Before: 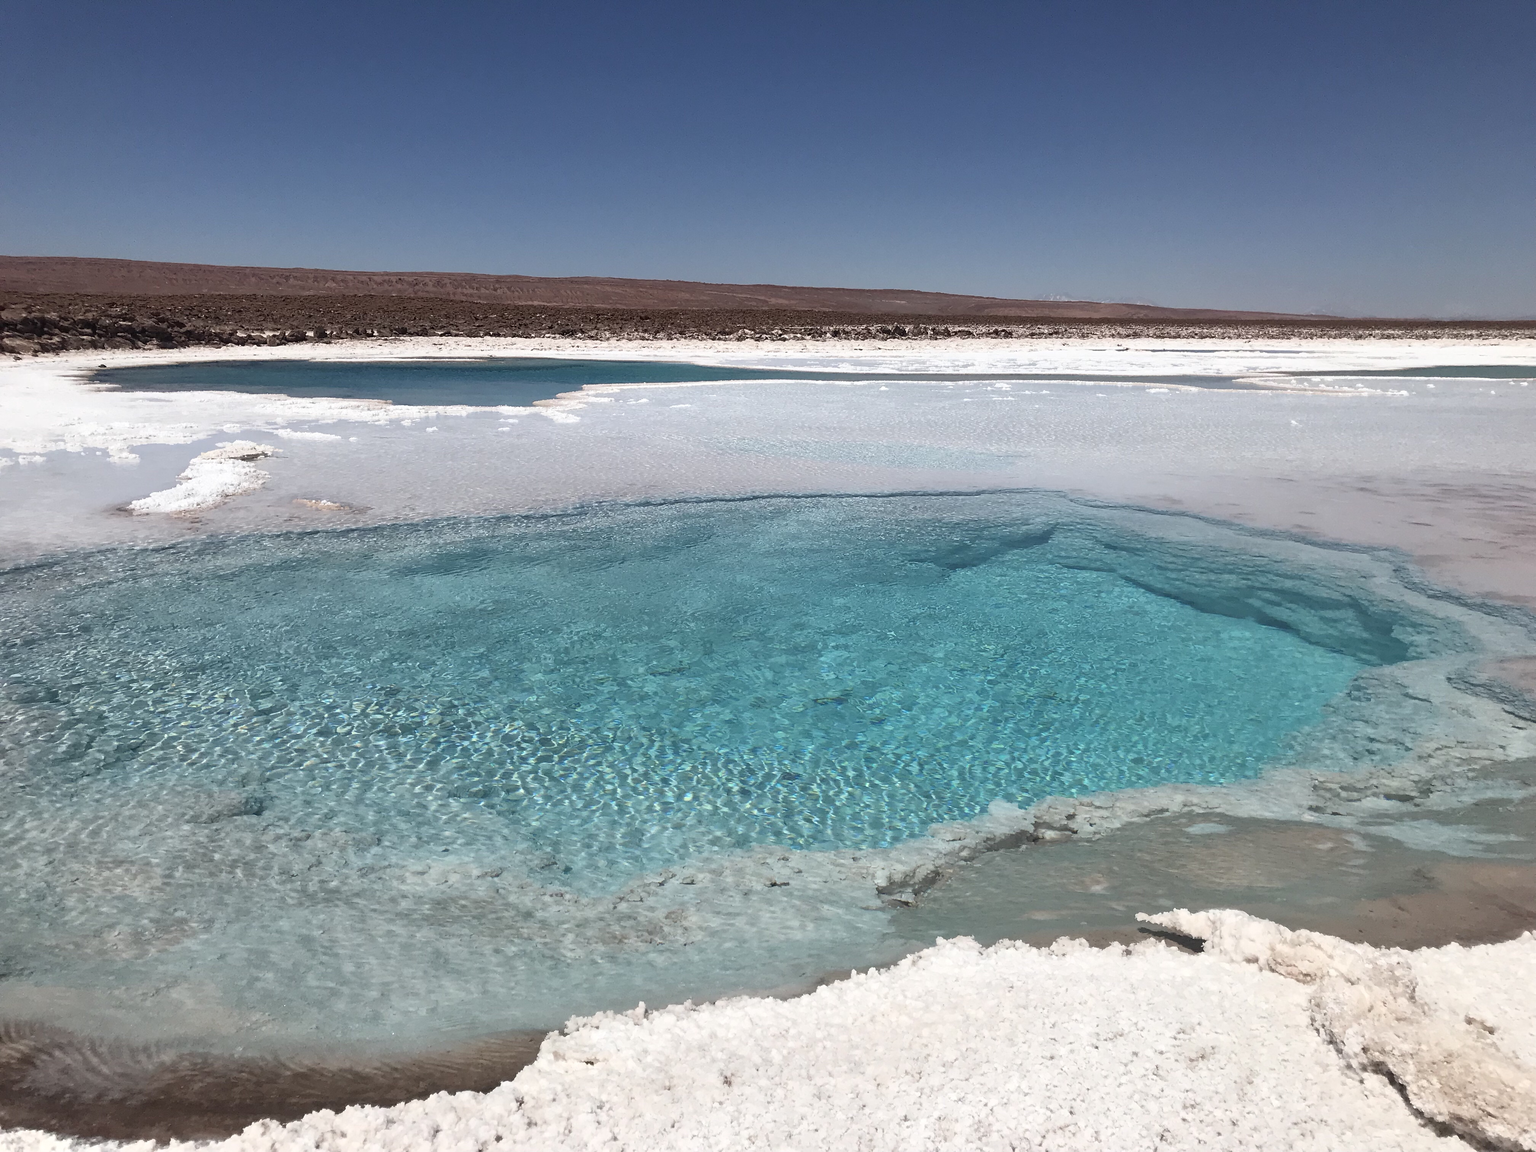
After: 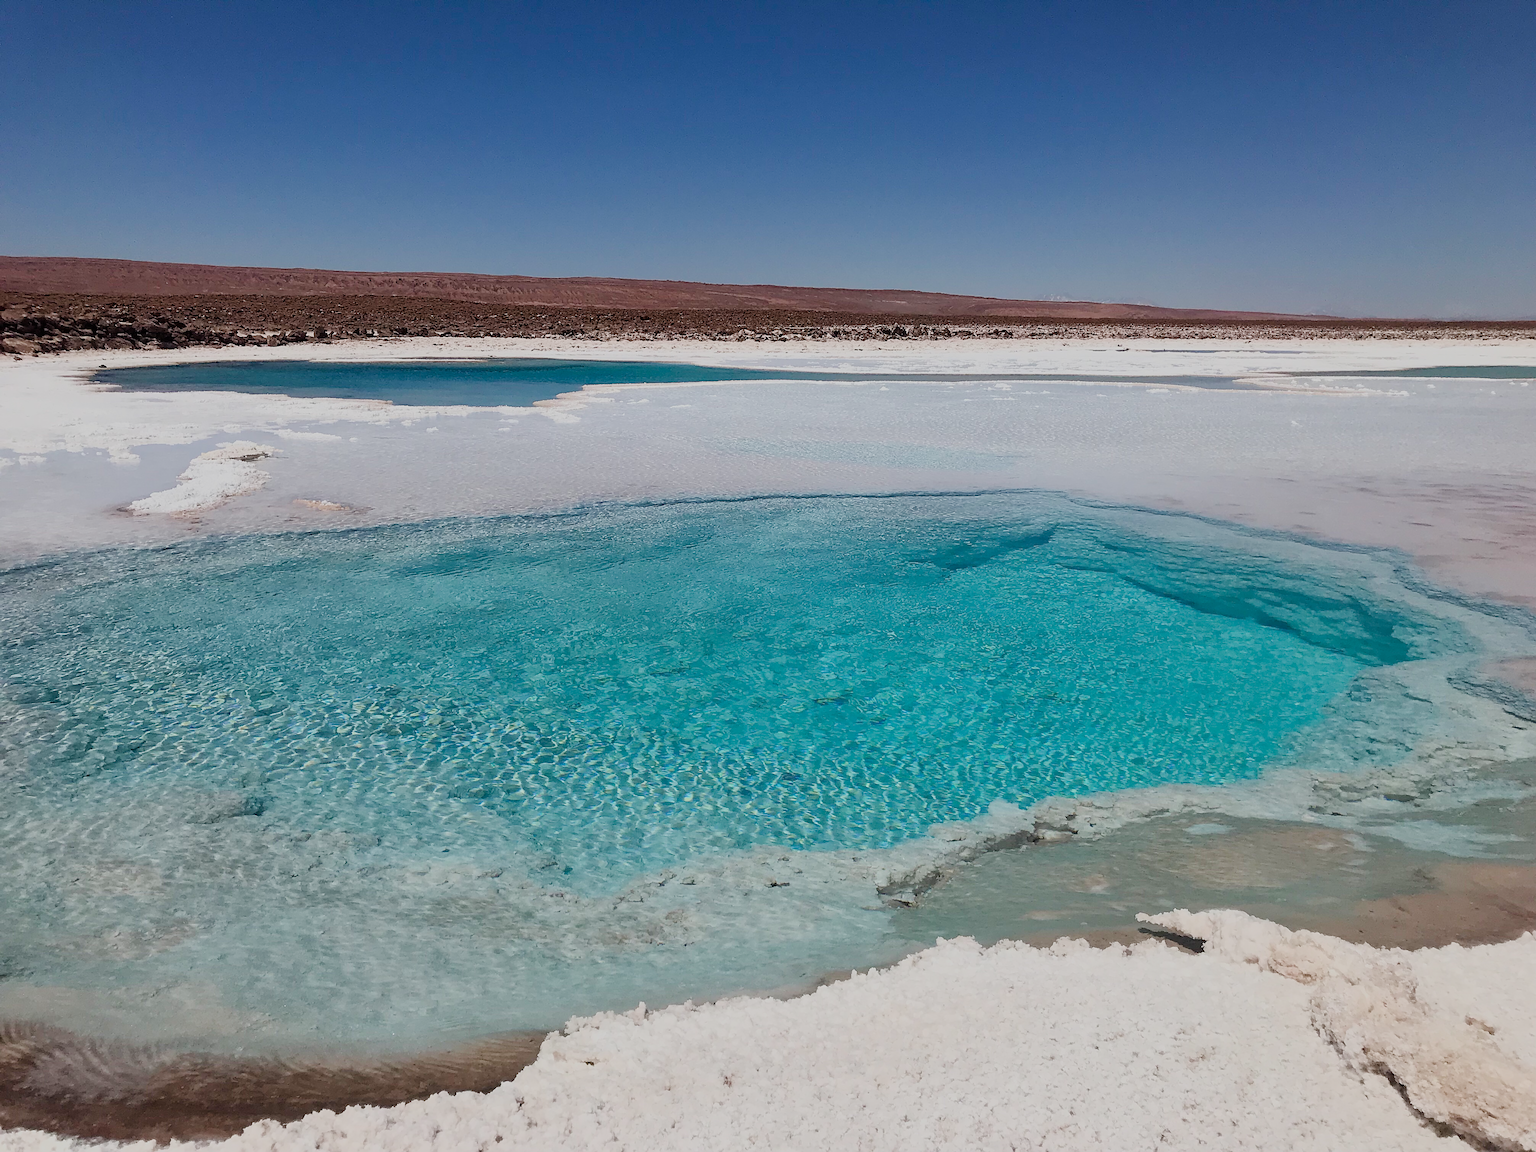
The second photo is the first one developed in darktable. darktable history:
color balance rgb: perceptual saturation grading › global saturation 20%, perceptual saturation grading › highlights -24.987%, perceptual saturation grading › shadows 24.4%, global vibrance 20%
filmic rgb: black relative exposure -6.94 EV, white relative exposure 5.6 EV, hardness 2.86
sharpen: on, module defaults
